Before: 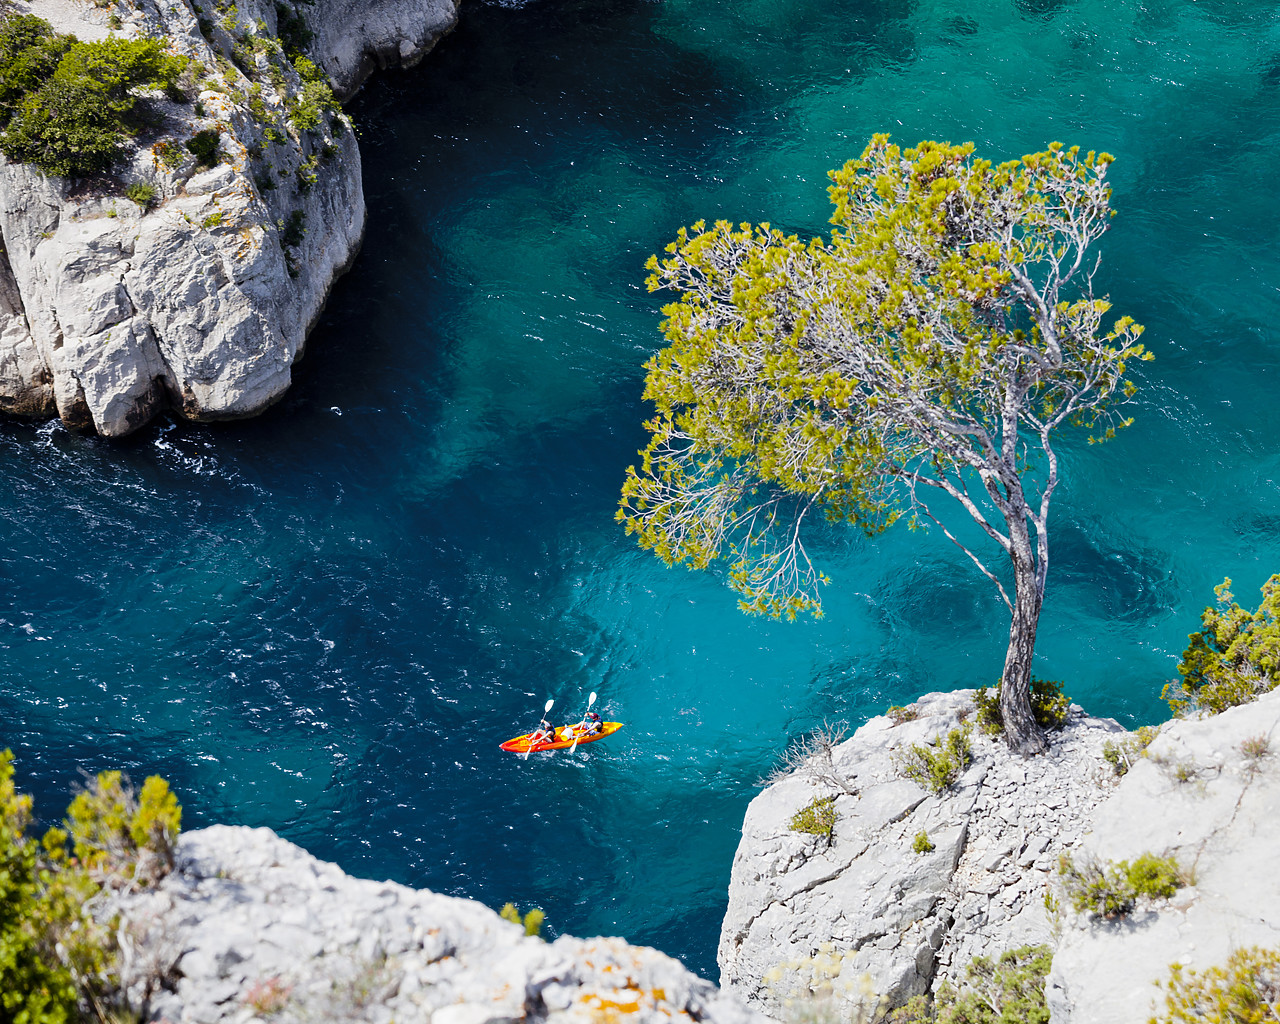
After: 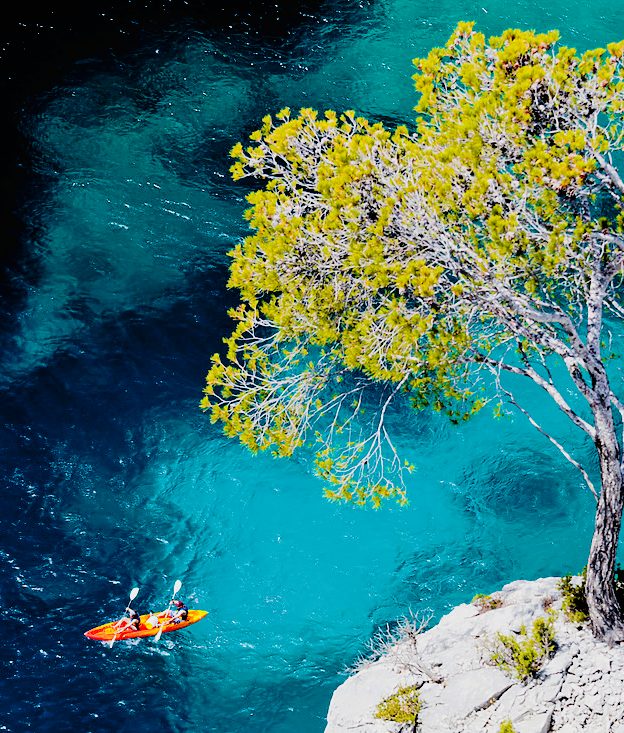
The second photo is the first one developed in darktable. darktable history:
tone curve: curves: ch0 [(0, 0) (0.003, 0.01) (0.011, 0.01) (0.025, 0.011) (0.044, 0.019) (0.069, 0.032) (0.1, 0.054) (0.136, 0.088) (0.177, 0.138) (0.224, 0.214) (0.277, 0.297) (0.335, 0.391) (0.399, 0.469) (0.468, 0.551) (0.543, 0.622) (0.623, 0.699) (0.709, 0.775) (0.801, 0.85) (0.898, 0.929) (1, 1)], preserve colors none
crop: left 32.474%, top 10.952%, right 18.707%, bottom 17.406%
filmic rgb: black relative exposure -3.86 EV, white relative exposure 3.49 EV, hardness 2.6, contrast 1.103
contrast brightness saturation: contrast 0.04, saturation 0.161
